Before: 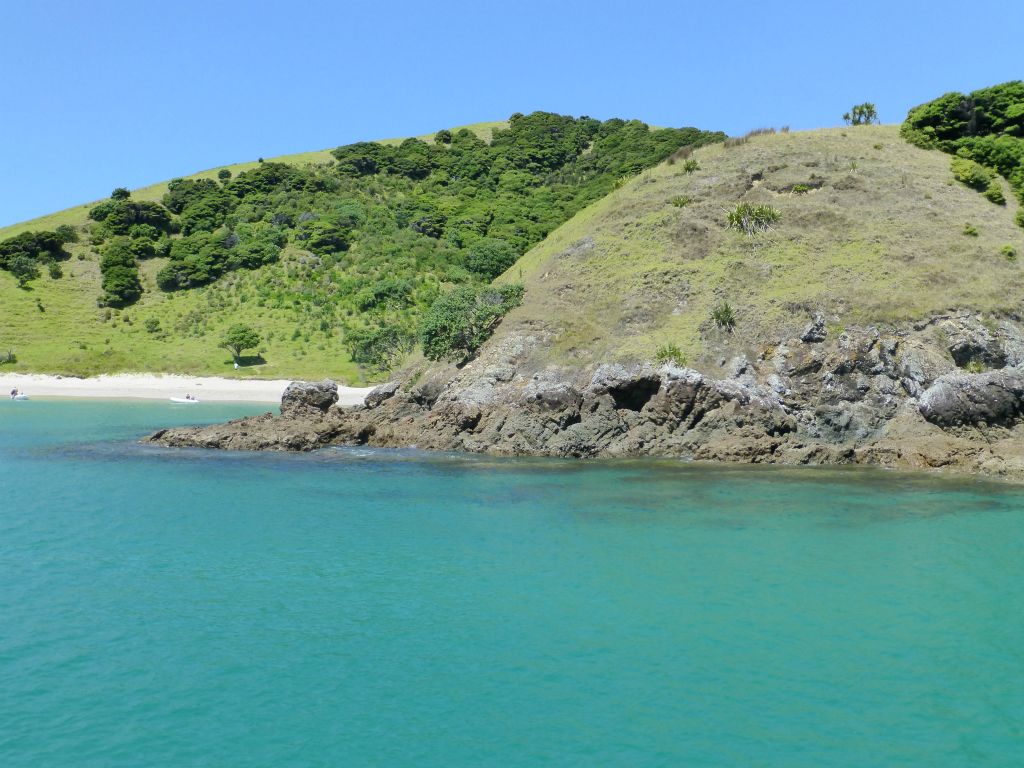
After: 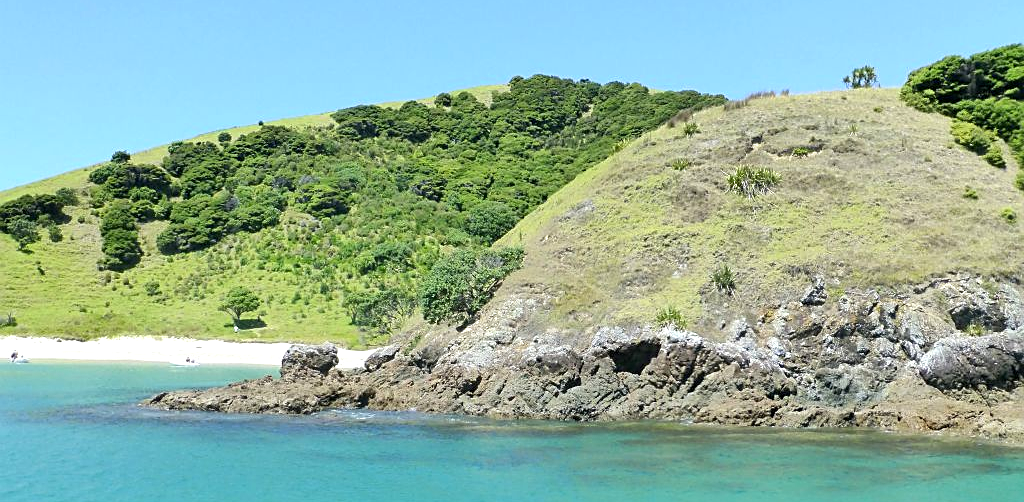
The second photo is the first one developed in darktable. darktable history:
sharpen: on, module defaults
crop and rotate: top 4.898%, bottom 29.644%
exposure: black level correction 0.001, exposure 0.499 EV, compensate highlight preservation false
